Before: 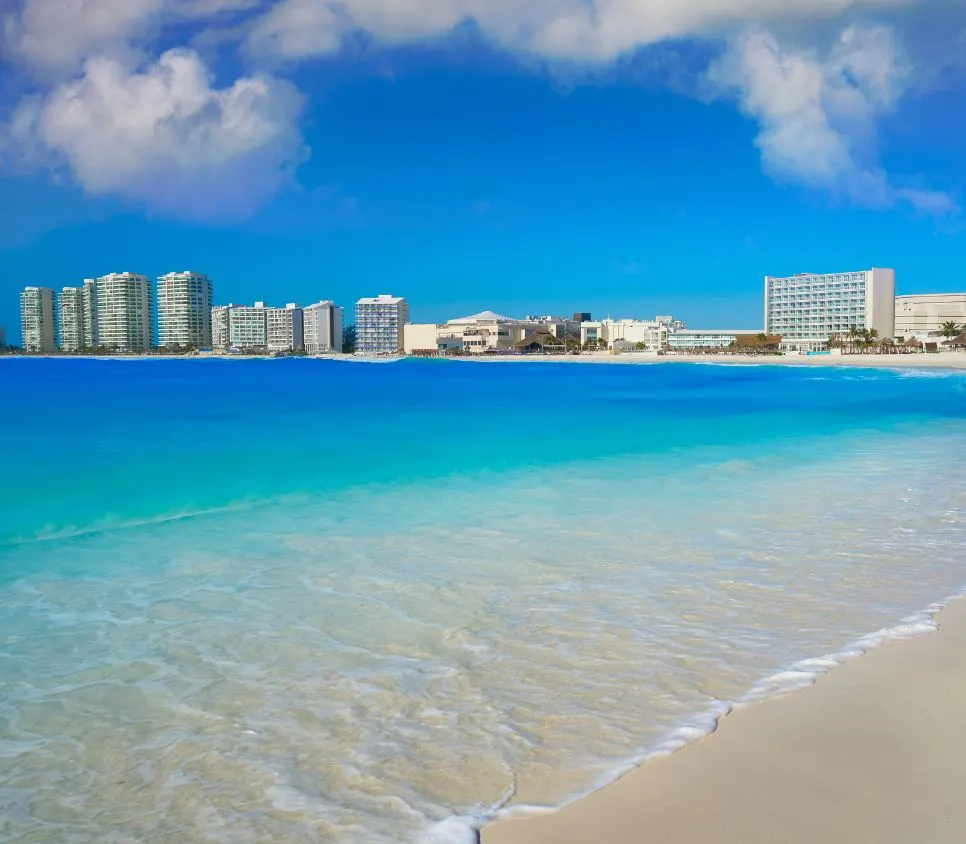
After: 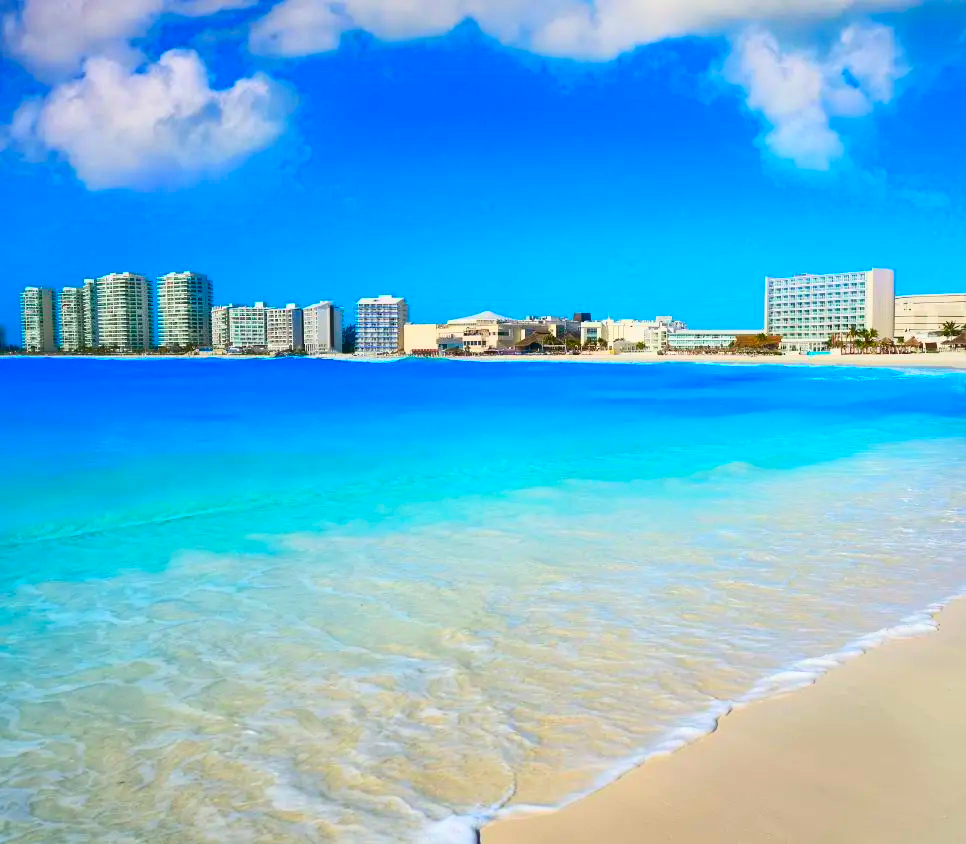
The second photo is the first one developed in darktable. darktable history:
contrast brightness saturation: contrast 0.26, brightness 0.024, saturation 0.878
